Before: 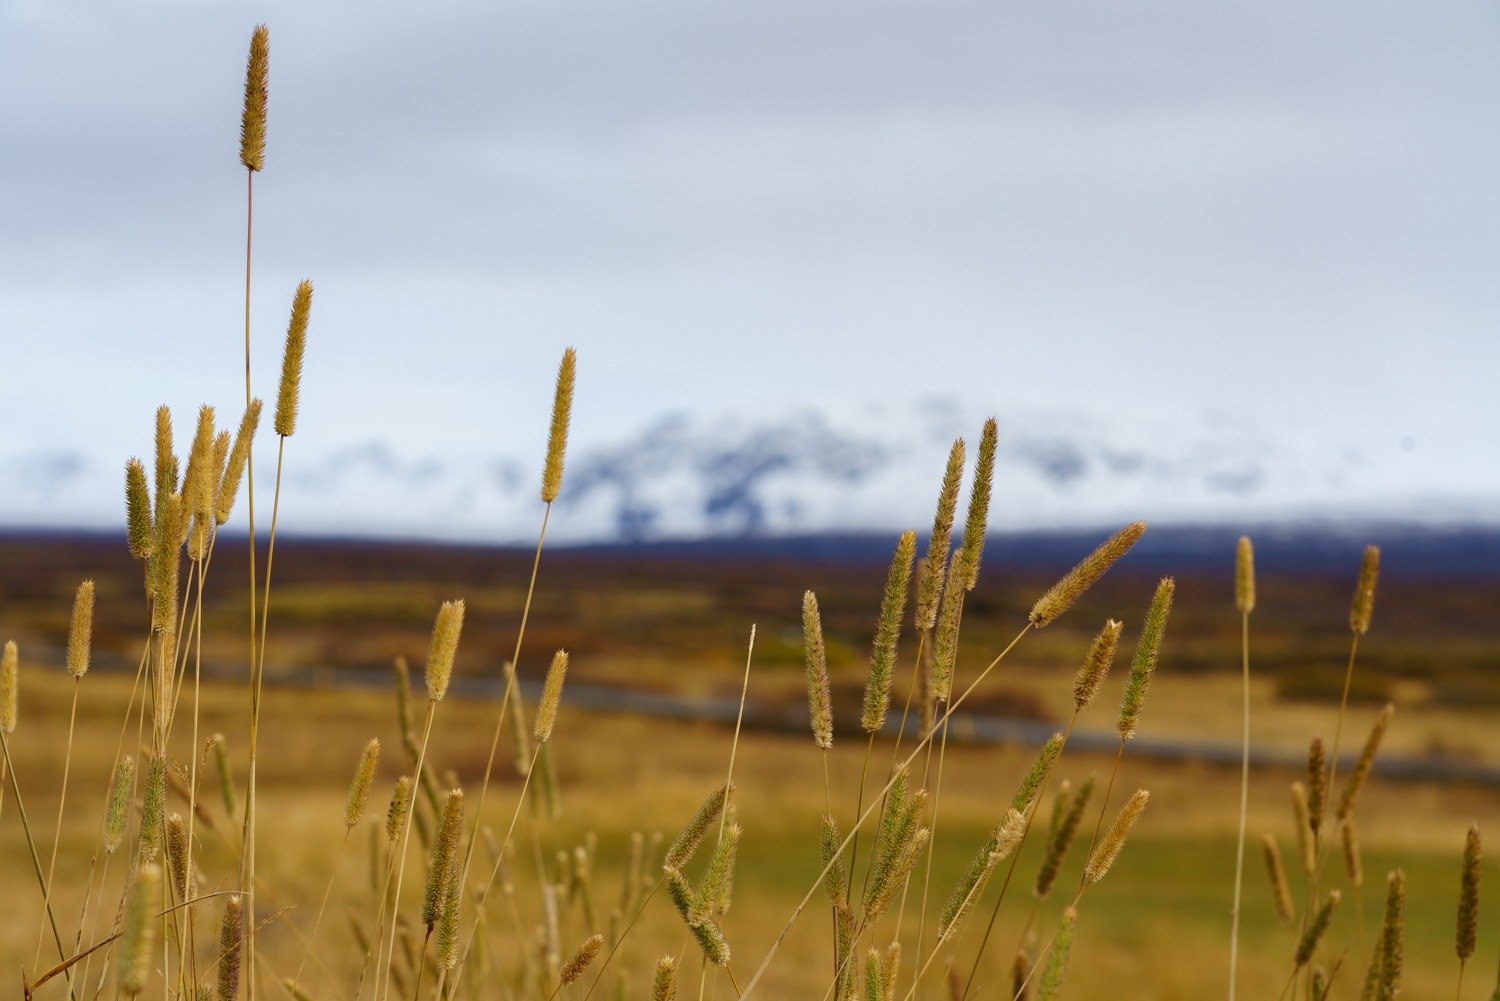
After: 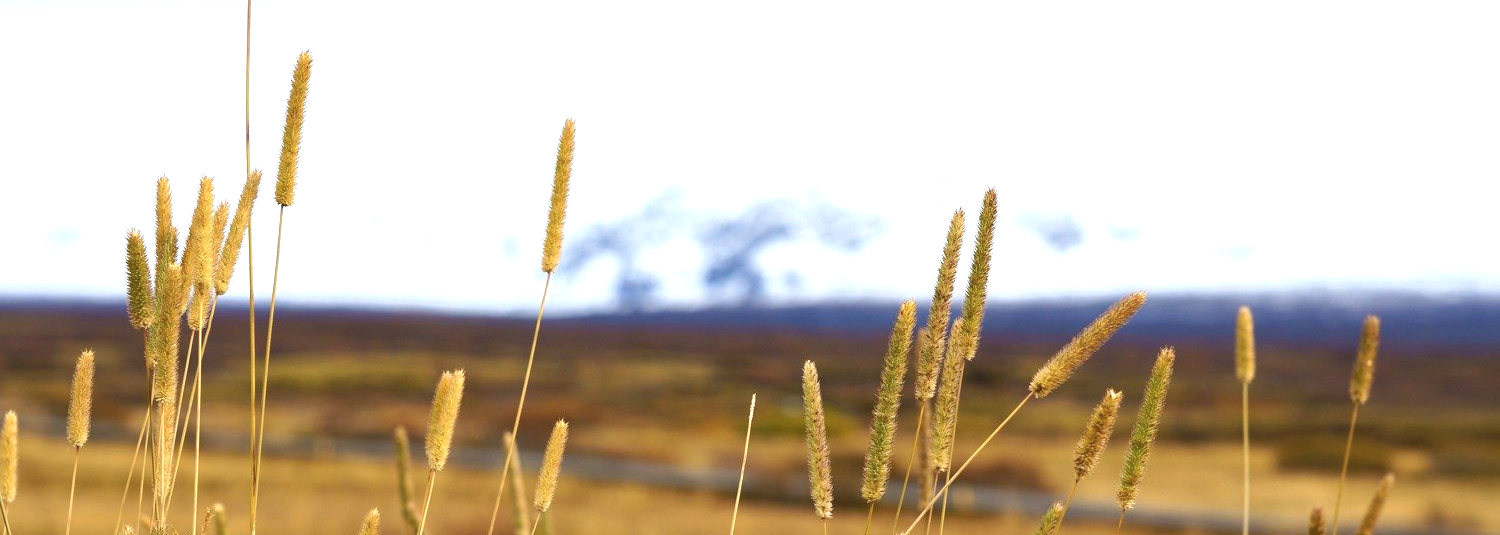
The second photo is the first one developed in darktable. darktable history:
exposure: exposure 0.921 EV, compensate highlight preservation false
crop and rotate: top 23.043%, bottom 23.437%
color zones: curves: ch0 [(0, 0.5) (0.143, 0.52) (0.286, 0.5) (0.429, 0.5) (0.571, 0.5) (0.714, 0.5) (0.857, 0.5) (1, 0.5)]; ch1 [(0, 0.489) (0.155, 0.45) (0.286, 0.466) (0.429, 0.5) (0.571, 0.5) (0.714, 0.5) (0.857, 0.5) (1, 0.489)]
